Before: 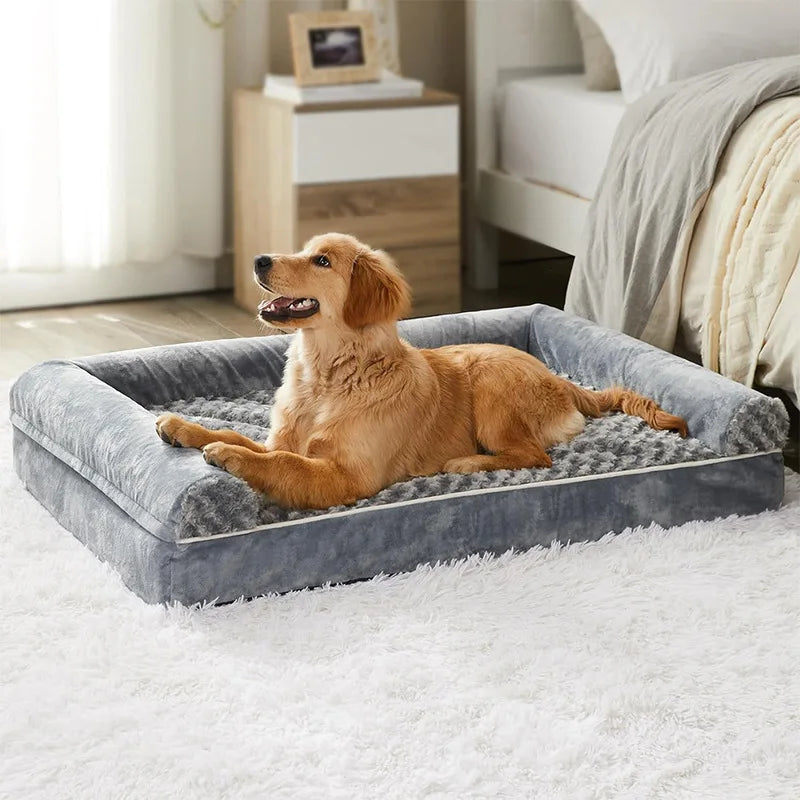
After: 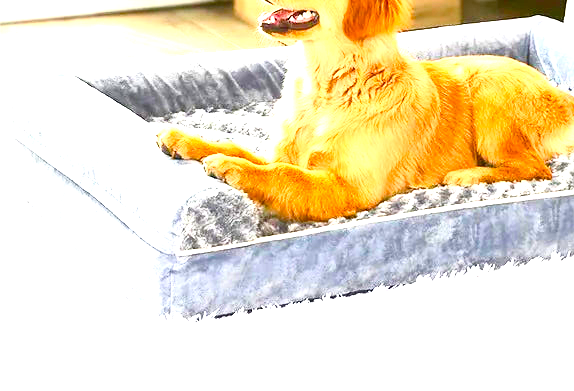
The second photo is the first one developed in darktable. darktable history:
local contrast: mode bilateral grid, contrast 25, coarseness 60, detail 152%, midtone range 0.2
color balance rgb: perceptual saturation grading › global saturation 35.108%, perceptual saturation grading › highlights -24.928%, perceptual saturation grading › shadows 49.86%, global vibrance 14.968%
shadows and highlights: radius 335.33, shadows 63.83, highlights 4.5, compress 87.67%, soften with gaussian
contrast brightness saturation: contrast 0.196, brightness 0.158, saturation 0.229
crop: top 36.088%, right 28.191%, bottom 14.954%
exposure: exposure 2.01 EV, compensate highlight preservation false
